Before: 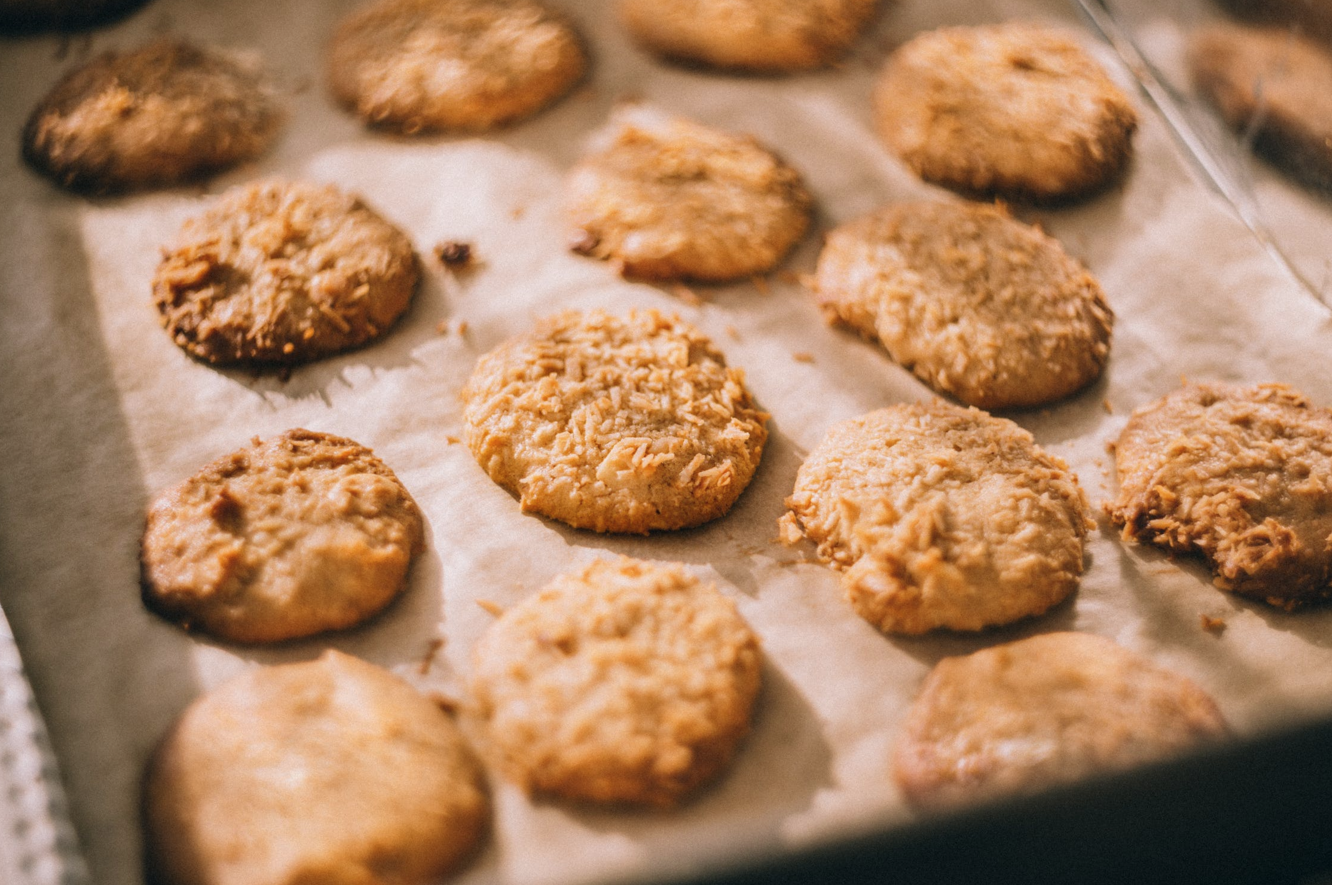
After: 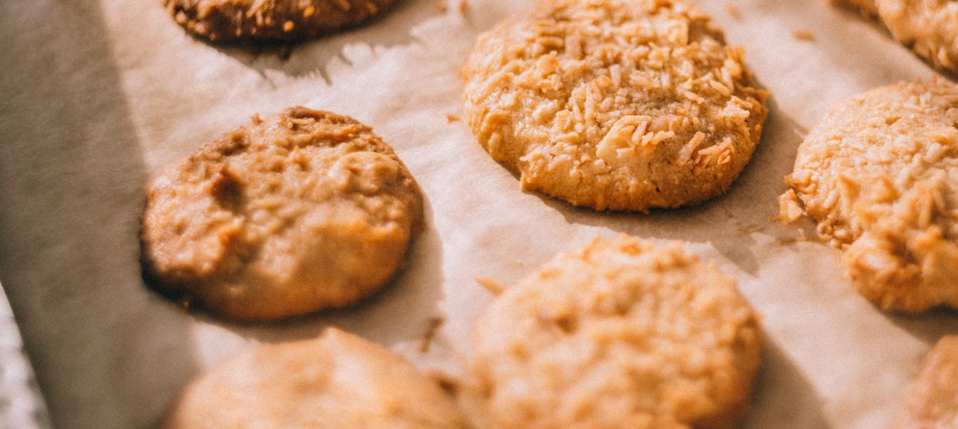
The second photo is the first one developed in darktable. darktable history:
crop: top 36.448%, right 28.048%, bottom 15.031%
